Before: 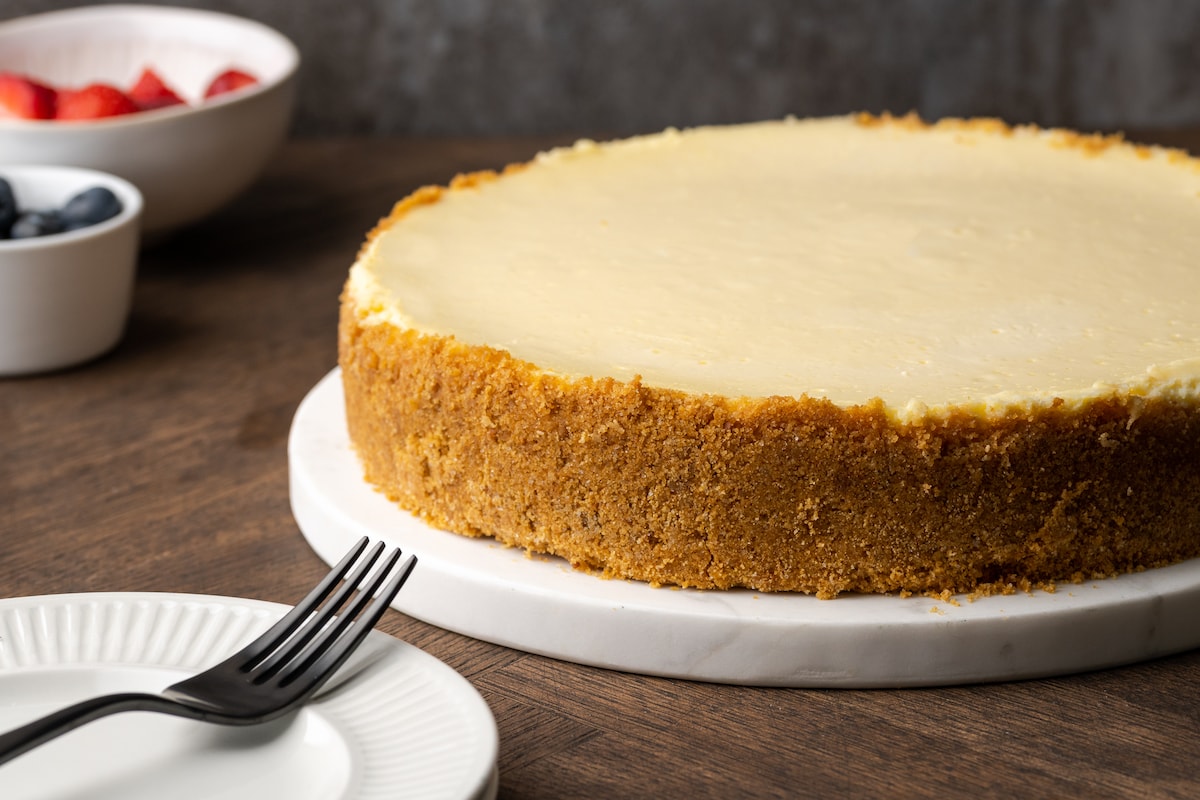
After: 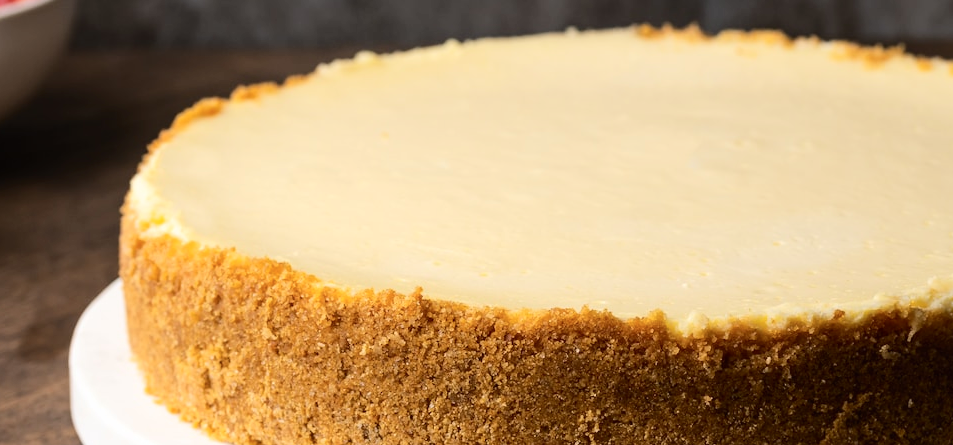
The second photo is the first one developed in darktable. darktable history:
crop: left 18.261%, top 11.115%, right 2.249%, bottom 33.188%
tone curve: curves: ch0 [(0, 0) (0.003, 0.008) (0.011, 0.017) (0.025, 0.027) (0.044, 0.043) (0.069, 0.059) (0.1, 0.086) (0.136, 0.112) (0.177, 0.152) (0.224, 0.203) (0.277, 0.277) (0.335, 0.346) (0.399, 0.439) (0.468, 0.527) (0.543, 0.613) (0.623, 0.693) (0.709, 0.787) (0.801, 0.863) (0.898, 0.927) (1, 1)], color space Lab, independent channels, preserve colors none
